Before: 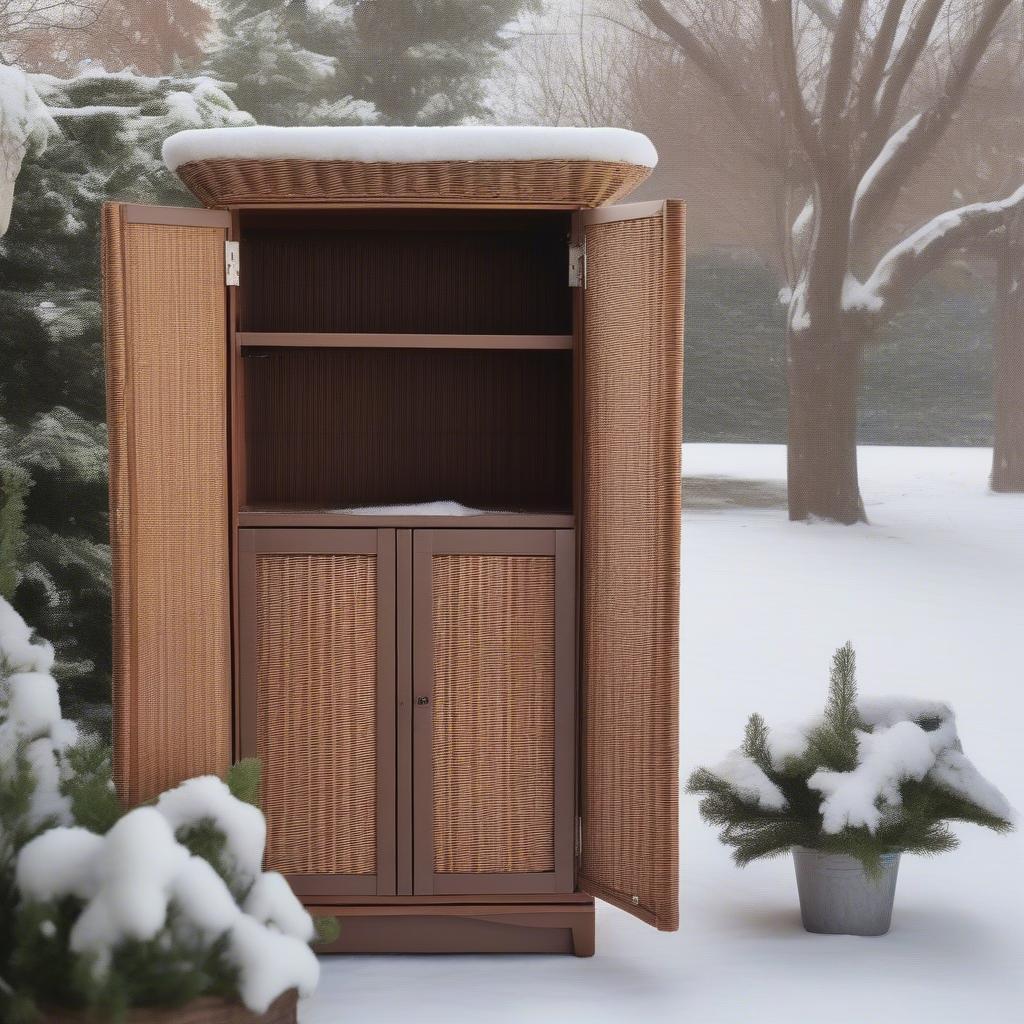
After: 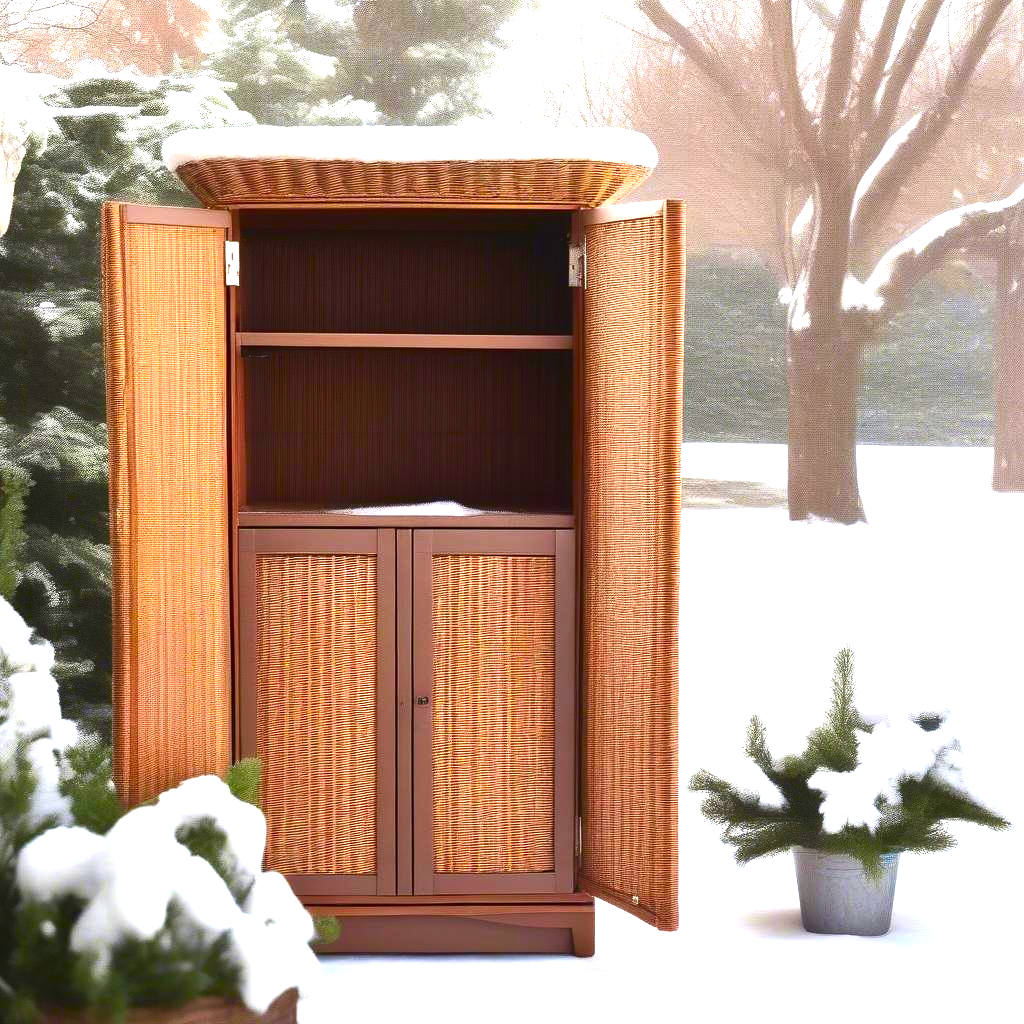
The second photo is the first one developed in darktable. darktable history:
contrast brightness saturation: brightness -0.018, saturation 0.352
color balance rgb: shadows lift › luminance 0.978%, shadows lift › chroma 0.164%, shadows lift › hue 21.17°, perceptual saturation grading › global saturation 20.463%, perceptual saturation grading › highlights -19.916%, perceptual saturation grading › shadows 29.841%, perceptual brilliance grading › global brilliance 14.725%, perceptual brilliance grading › shadows -35.269%, global vibrance 14.299%
exposure: black level correction 0, exposure 1.001 EV, compensate highlight preservation false
